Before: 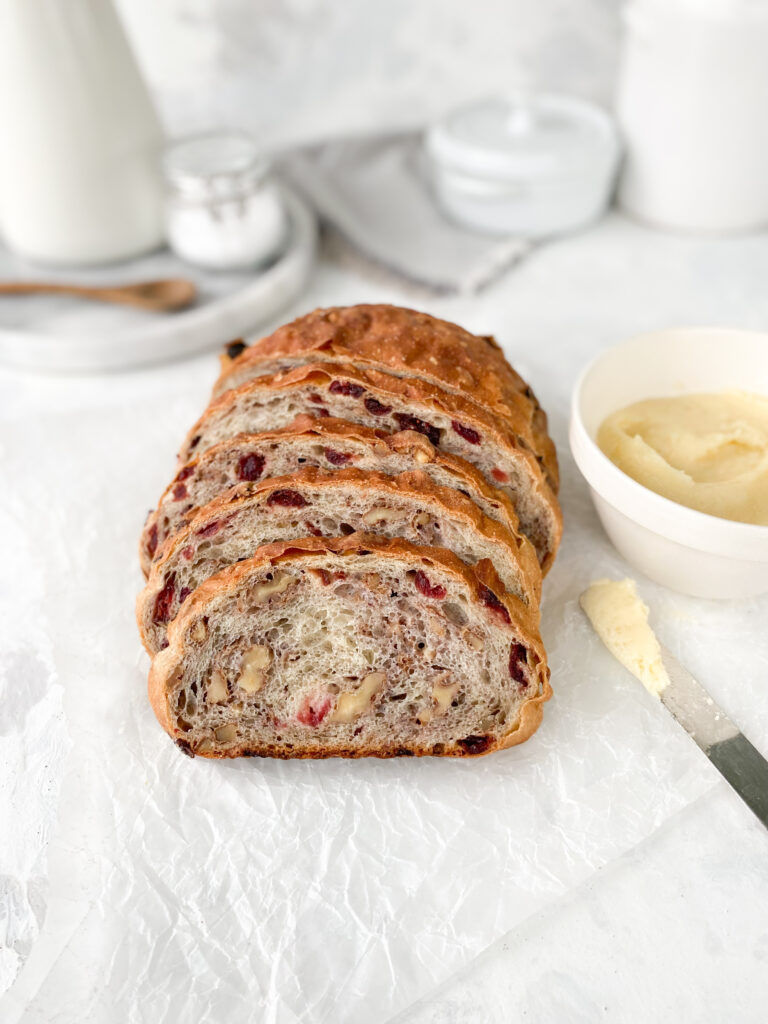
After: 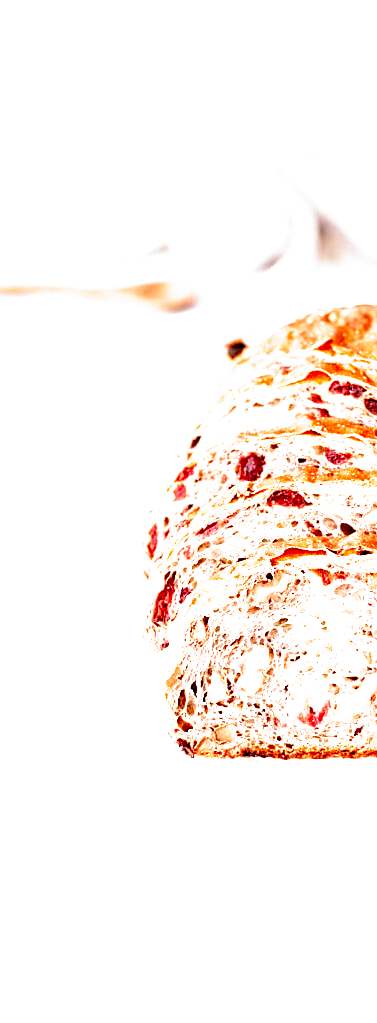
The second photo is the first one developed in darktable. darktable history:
filmic rgb: middle gray luminance 8.8%, black relative exposure -6.3 EV, white relative exposure 2.7 EV, threshold 6 EV, target black luminance 0%, hardness 4.74, latitude 73.47%, contrast 1.332, shadows ↔ highlights balance 10.13%, add noise in highlights 0, preserve chrominance no, color science v3 (2019), use custom middle-gray values true, iterations of high-quality reconstruction 0, contrast in highlights soft, enable highlight reconstruction true
sharpen: on, module defaults
exposure: black level correction 0, exposure 0.7 EV, compensate exposure bias true, compensate highlight preservation false
white balance: red 1.004, blue 1.024
crop and rotate: left 0%, top 0%, right 50.845%
rgb levels: mode RGB, independent channels, levels [[0, 0.474, 1], [0, 0.5, 1], [0, 0.5, 1]]
